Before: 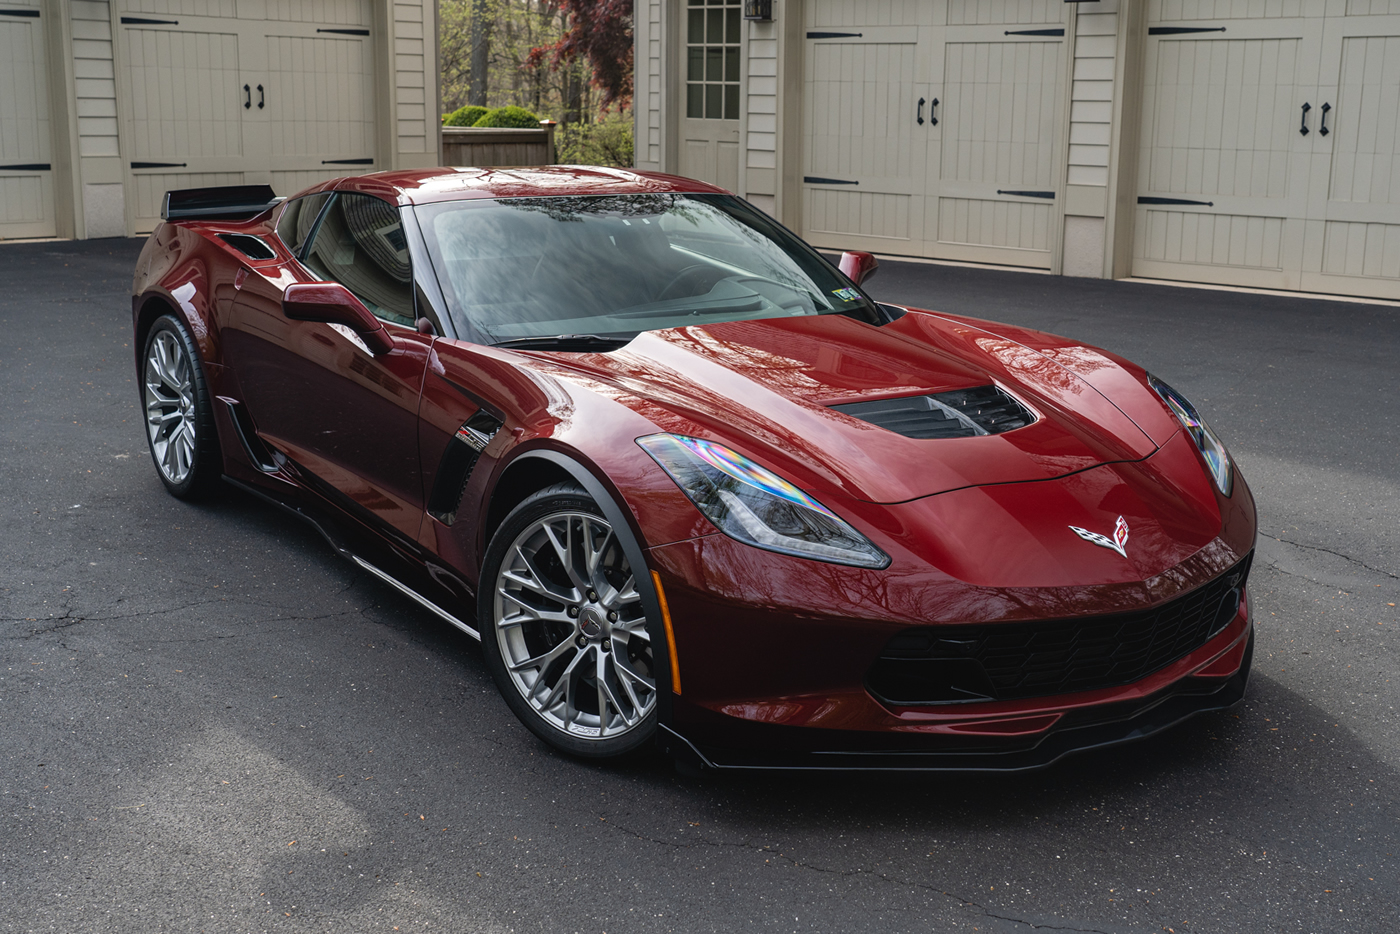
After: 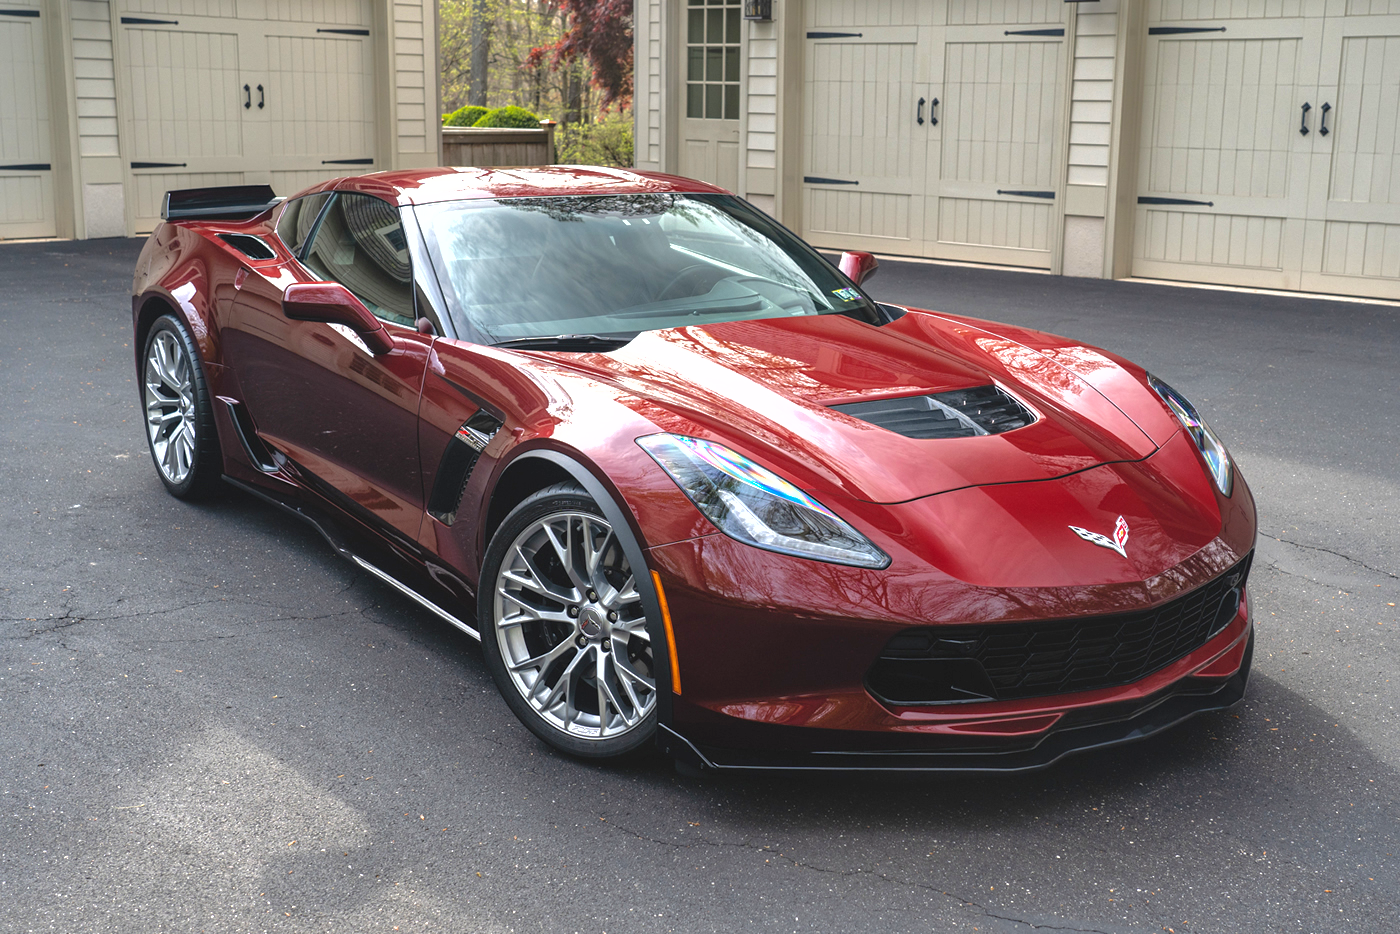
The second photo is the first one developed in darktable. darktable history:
exposure: black level correction 0, exposure 1.098 EV, compensate highlight preservation false
shadows and highlights: shadows 39.32, highlights -59.89
